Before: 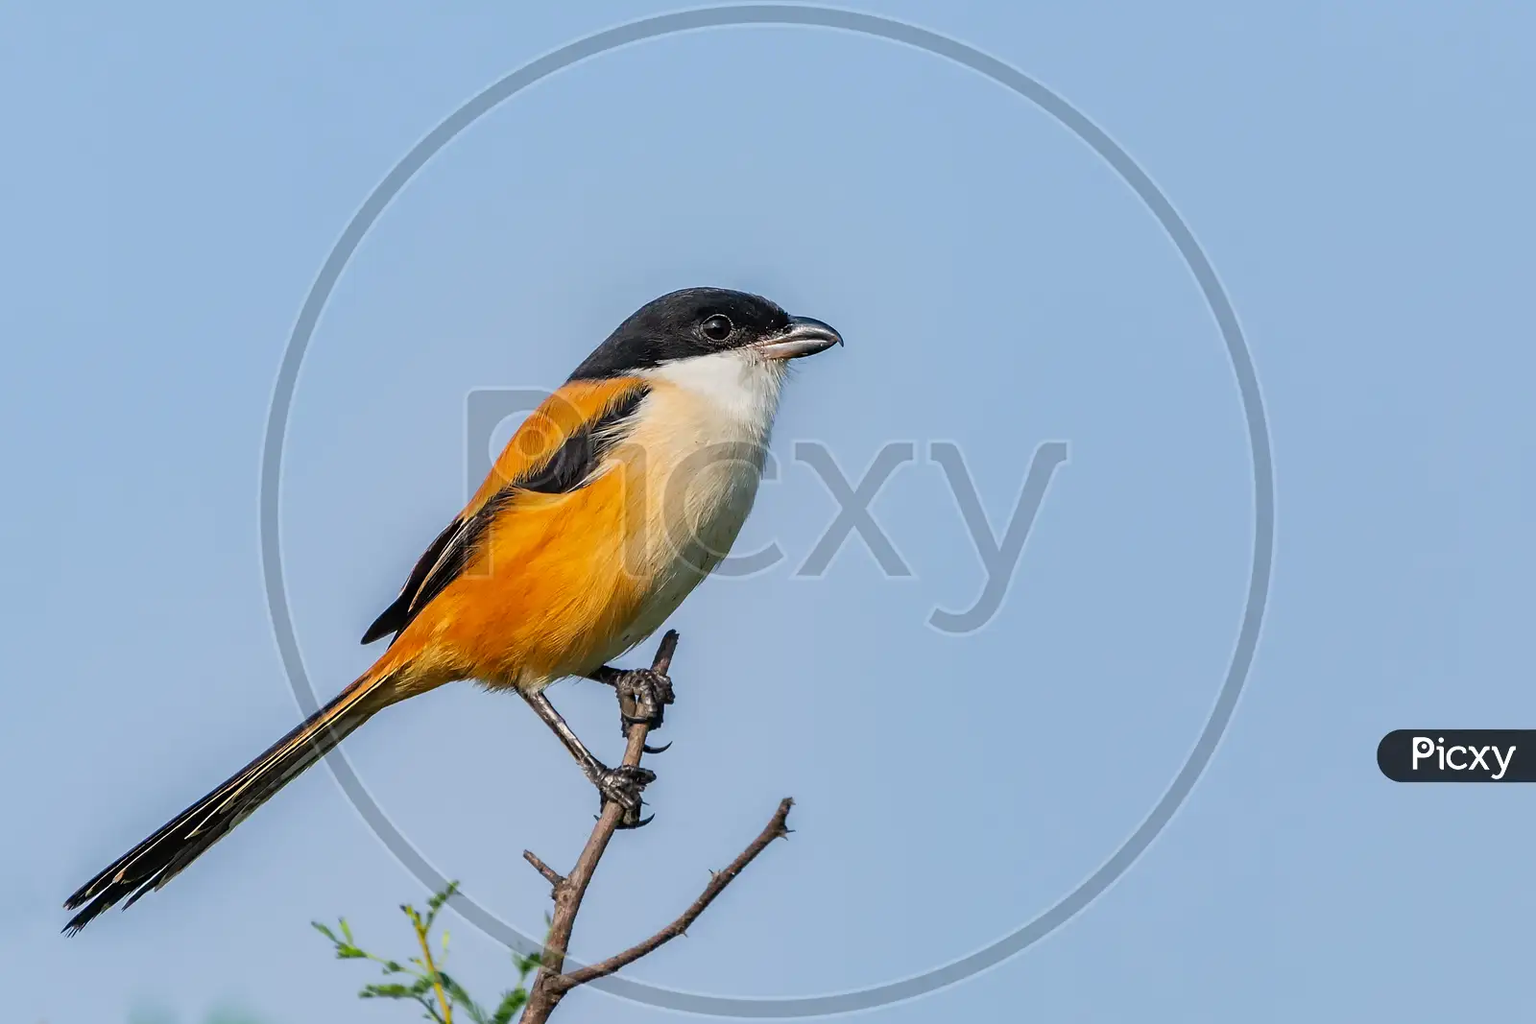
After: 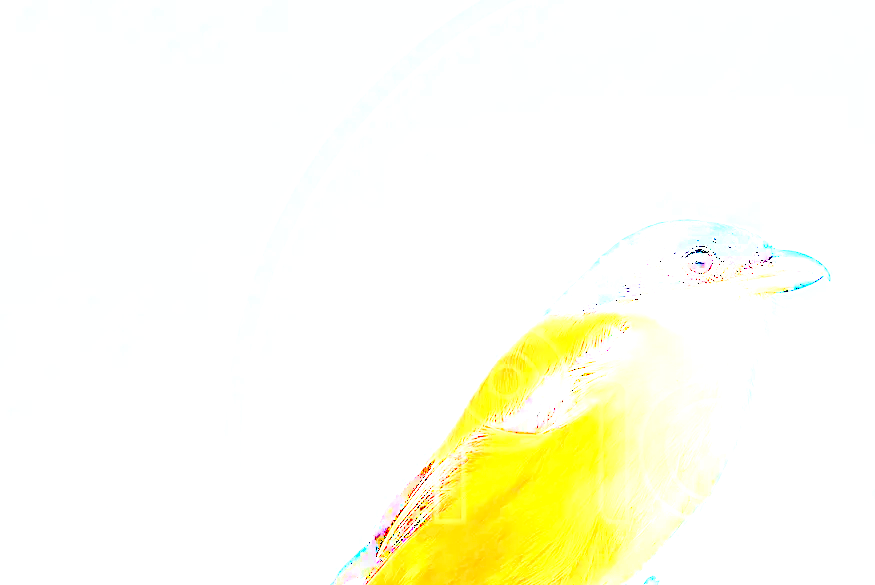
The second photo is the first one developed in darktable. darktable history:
tone equalizer: -8 EV 2 EV, -7 EV 2 EV, -6 EV 2 EV, -5 EV 2 EV, -4 EV 2 EV, -3 EV 1.5 EV, -2 EV 1 EV, -1 EV 0.5 EV
crop and rotate: left 3.047%, top 7.509%, right 42.236%, bottom 37.598%
rgb curve: curves: ch0 [(0, 0) (0.21, 0.15) (0.24, 0.21) (0.5, 0.75) (0.75, 0.96) (0.89, 0.99) (1, 1)]; ch1 [(0, 0.02) (0.21, 0.13) (0.25, 0.2) (0.5, 0.67) (0.75, 0.9) (0.89, 0.97) (1, 1)]; ch2 [(0, 0.02) (0.21, 0.13) (0.25, 0.2) (0.5, 0.67) (0.75, 0.9) (0.89, 0.97) (1, 1)], compensate middle gray true
exposure: exposure 8 EV, compensate highlight preservation false
